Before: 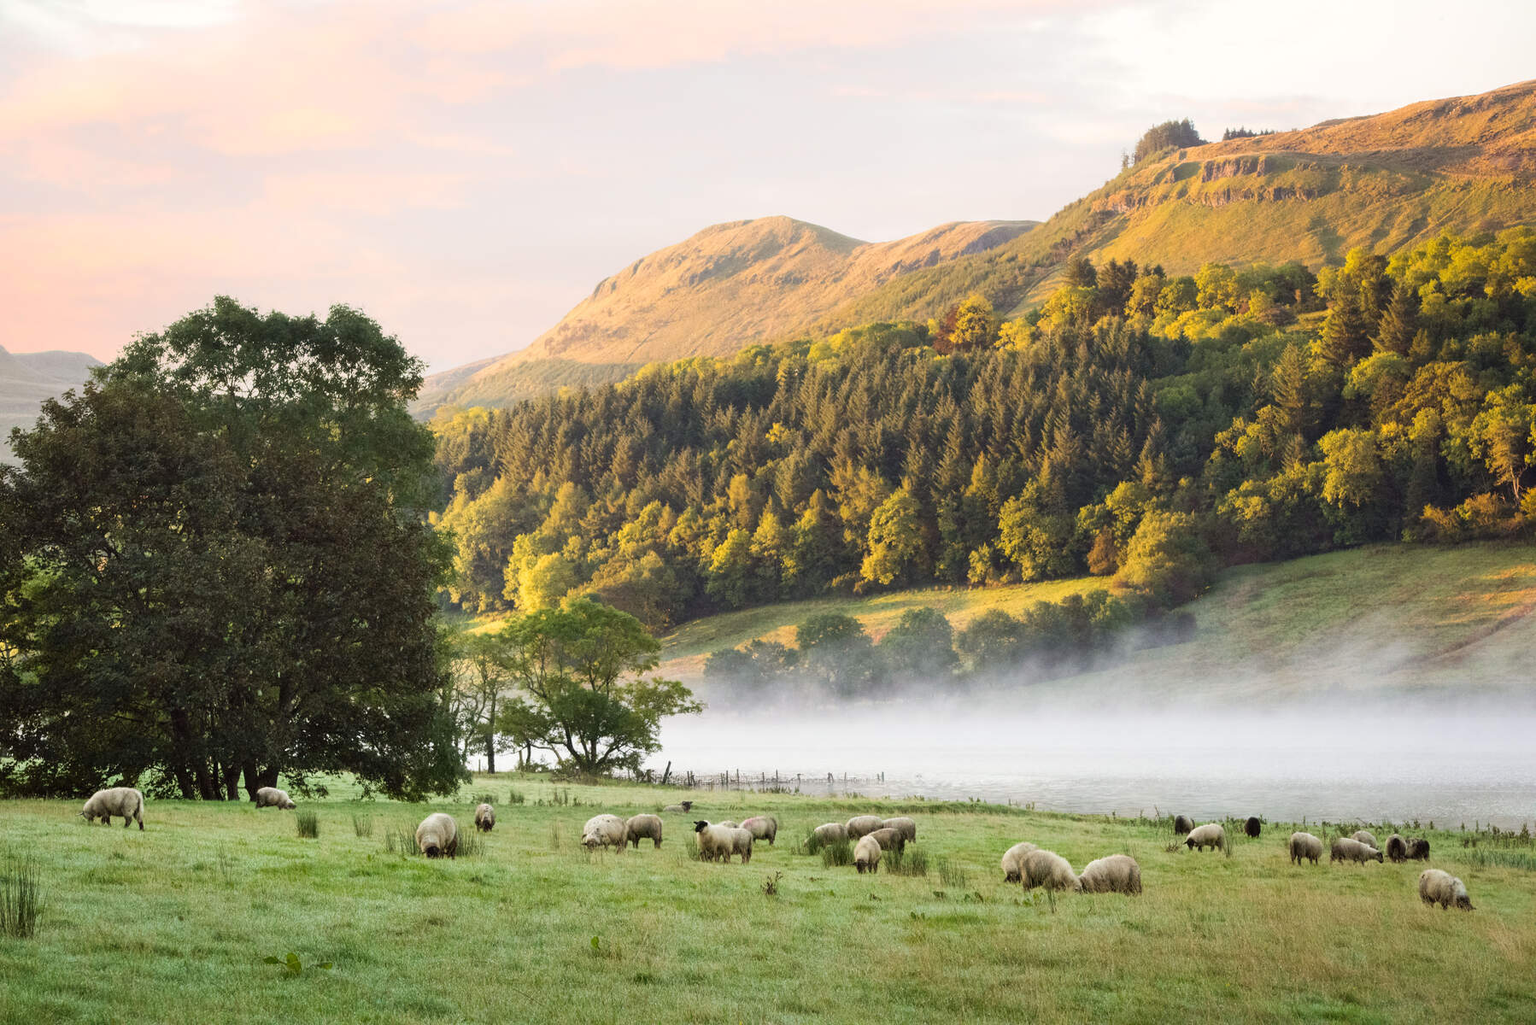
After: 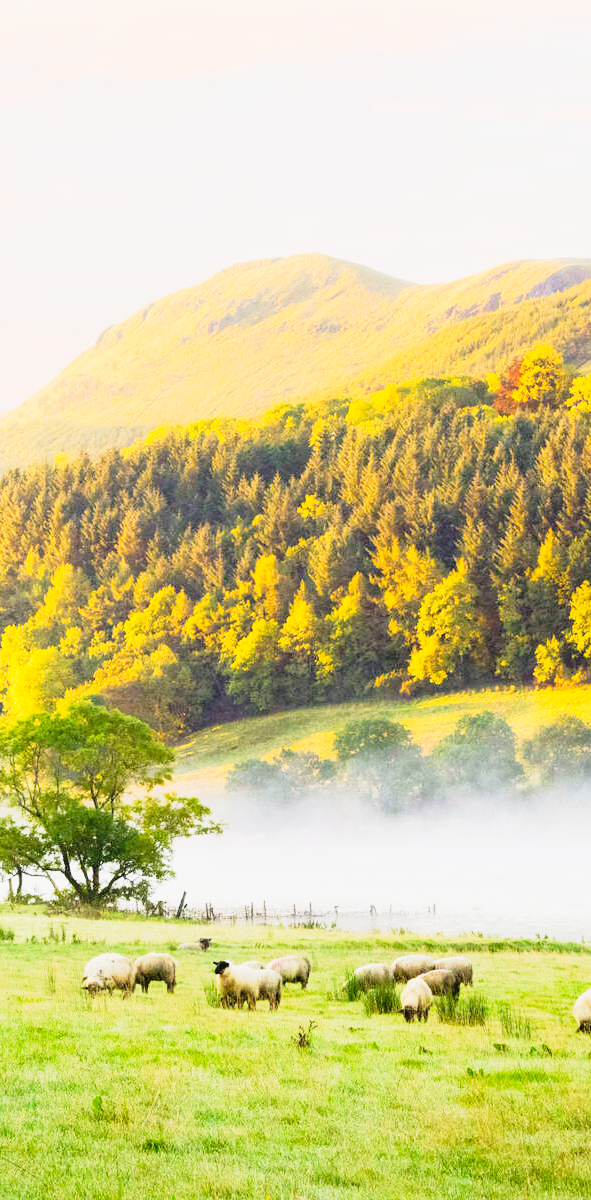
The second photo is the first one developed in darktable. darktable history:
crop: left 33.342%, right 33.74%
tone curve: curves: ch0 [(0, 0) (0.187, 0.12) (0.392, 0.438) (0.704, 0.86) (0.858, 0.938) (1, 0.981)]; ch1 [(0, 0) (0.402, 0.36) (0.476, 0.456) (0.498, 0.501) (0.518, 0.521) (0.58, 0.598) (0.619, 0.663) (0.692, 0.744) (1, 1)]; ch2 [(0, 0) (0.427, 0.417) (0.483, 0.481) (0.503, 0.503) (0.526, 0.53) (0.563, 0.585) (0.626, 0.703) (0.699, 0.753) (0.997, 0.858)], preserve colors none
contrast brightness saturation: contrast 0.067, brightness 0.173, saturation 0.42
